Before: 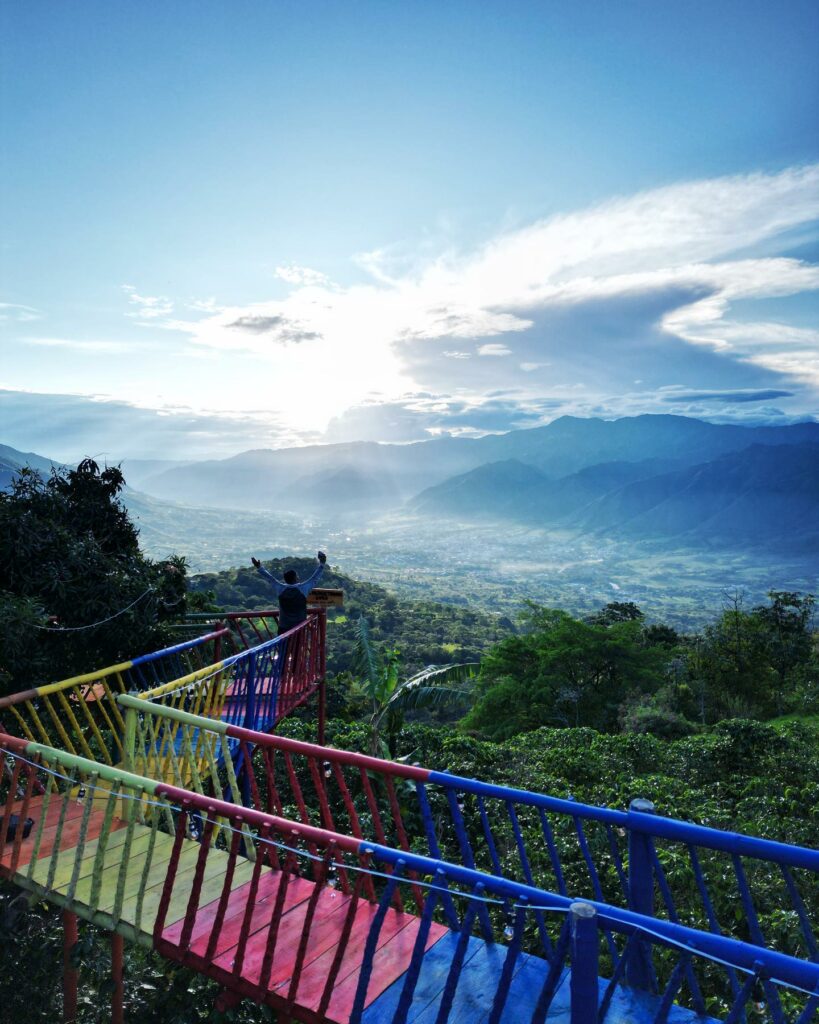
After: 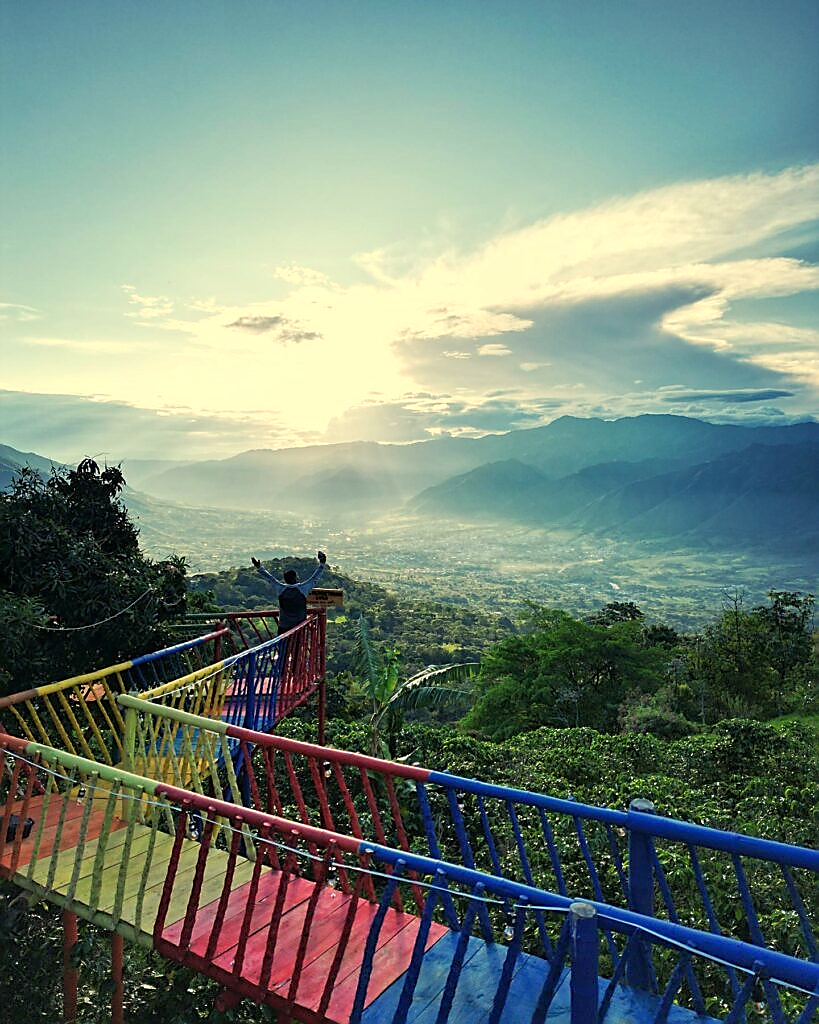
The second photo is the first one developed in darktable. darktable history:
shadows and highlights: shadows 43.06, highlights 6.94
white balance: red 1.08, blue 0.791
sharpen: radius 1.4, amount 1.25, threshold 0.7
